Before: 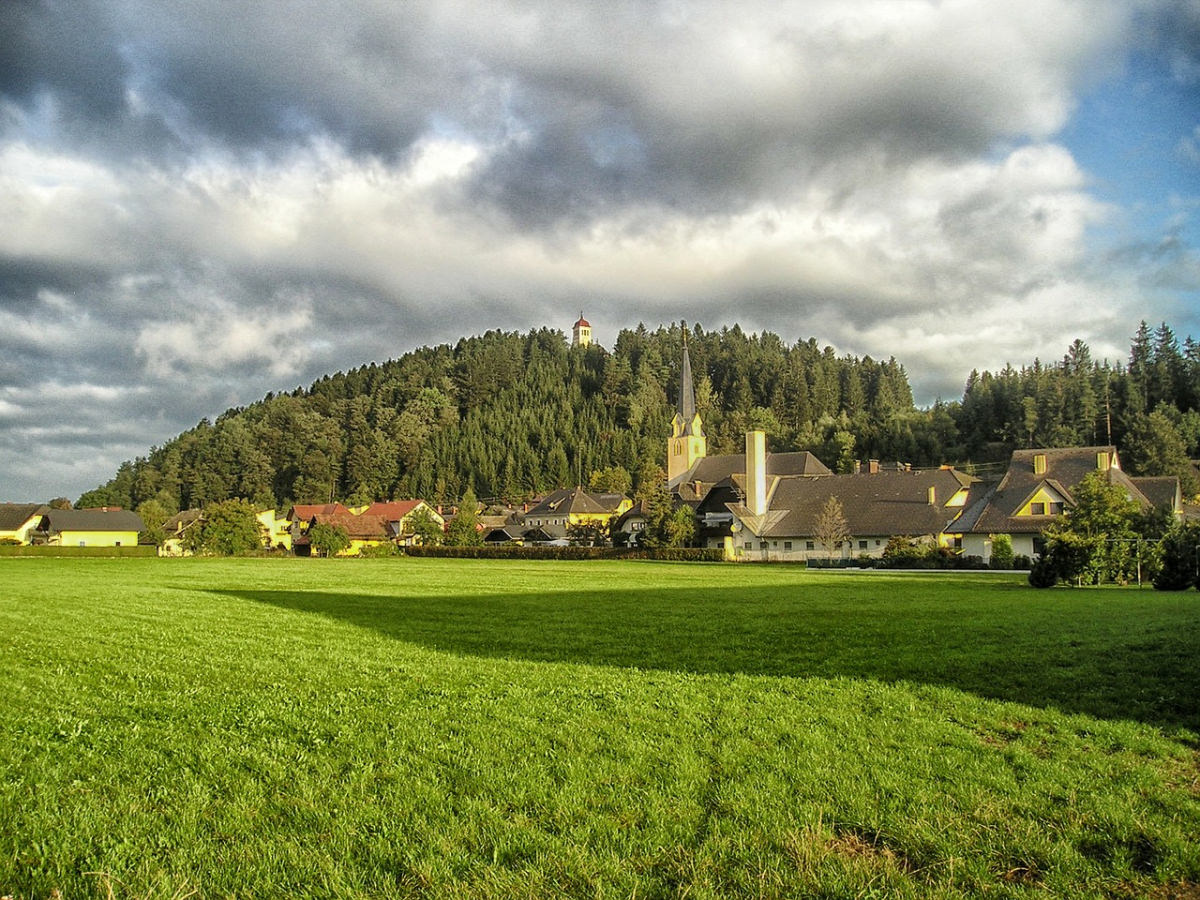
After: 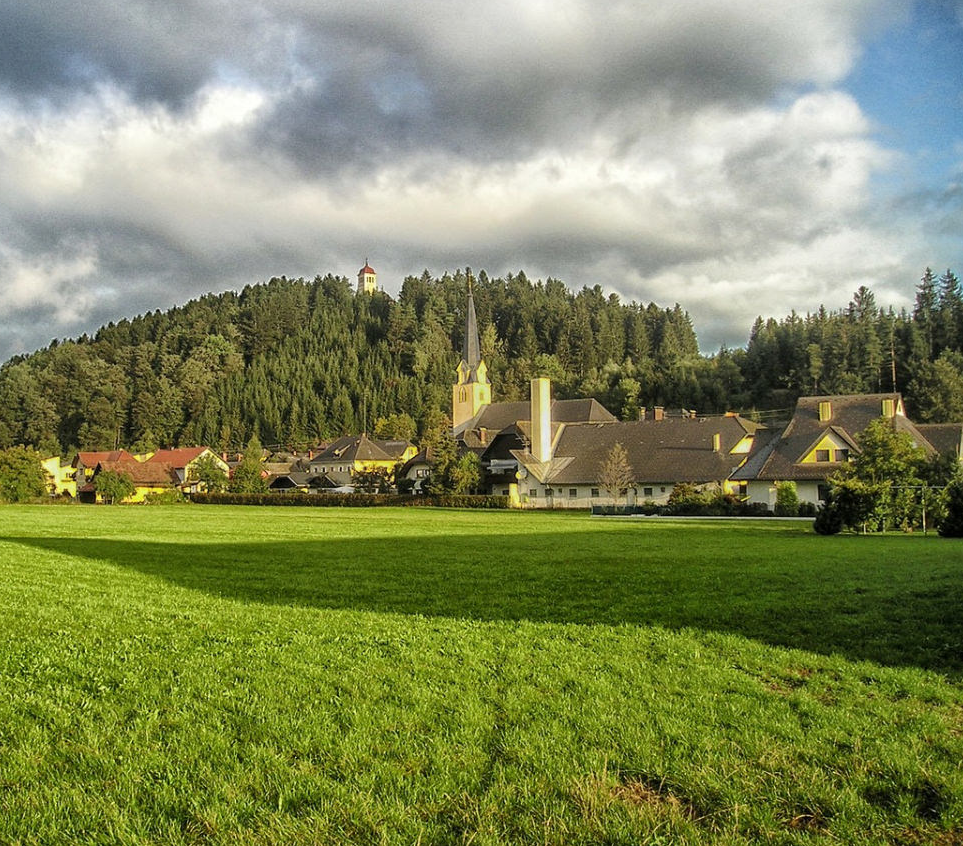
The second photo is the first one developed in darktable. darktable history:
crop and rotate: left 17.956%, top 5.92%, right 1.773%
